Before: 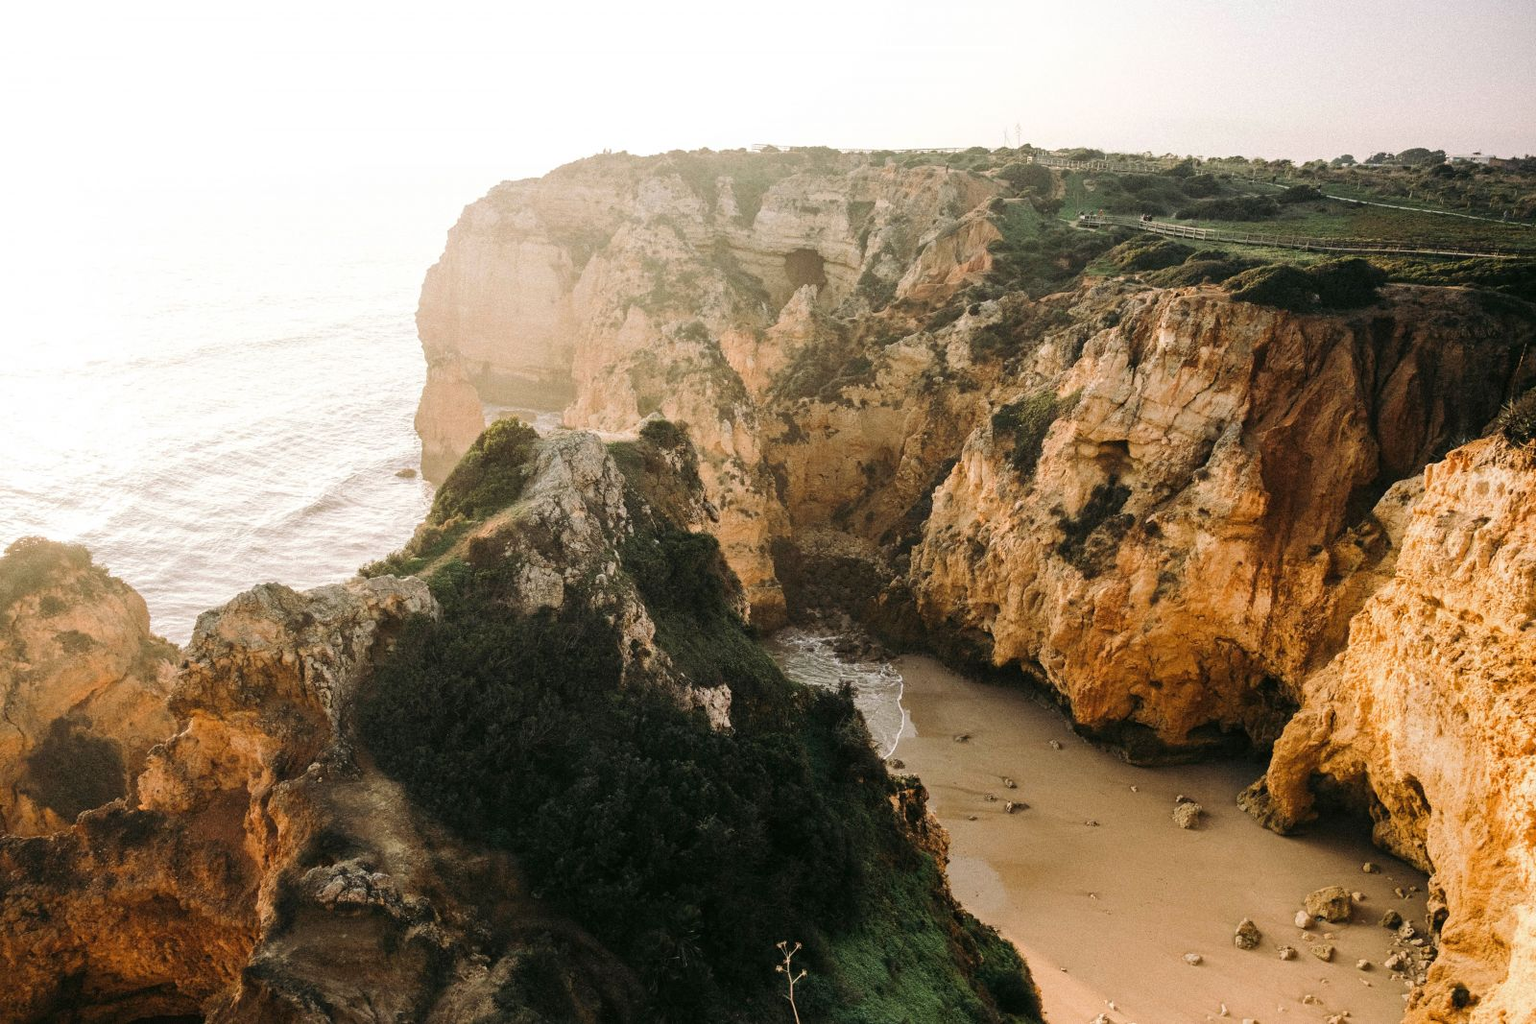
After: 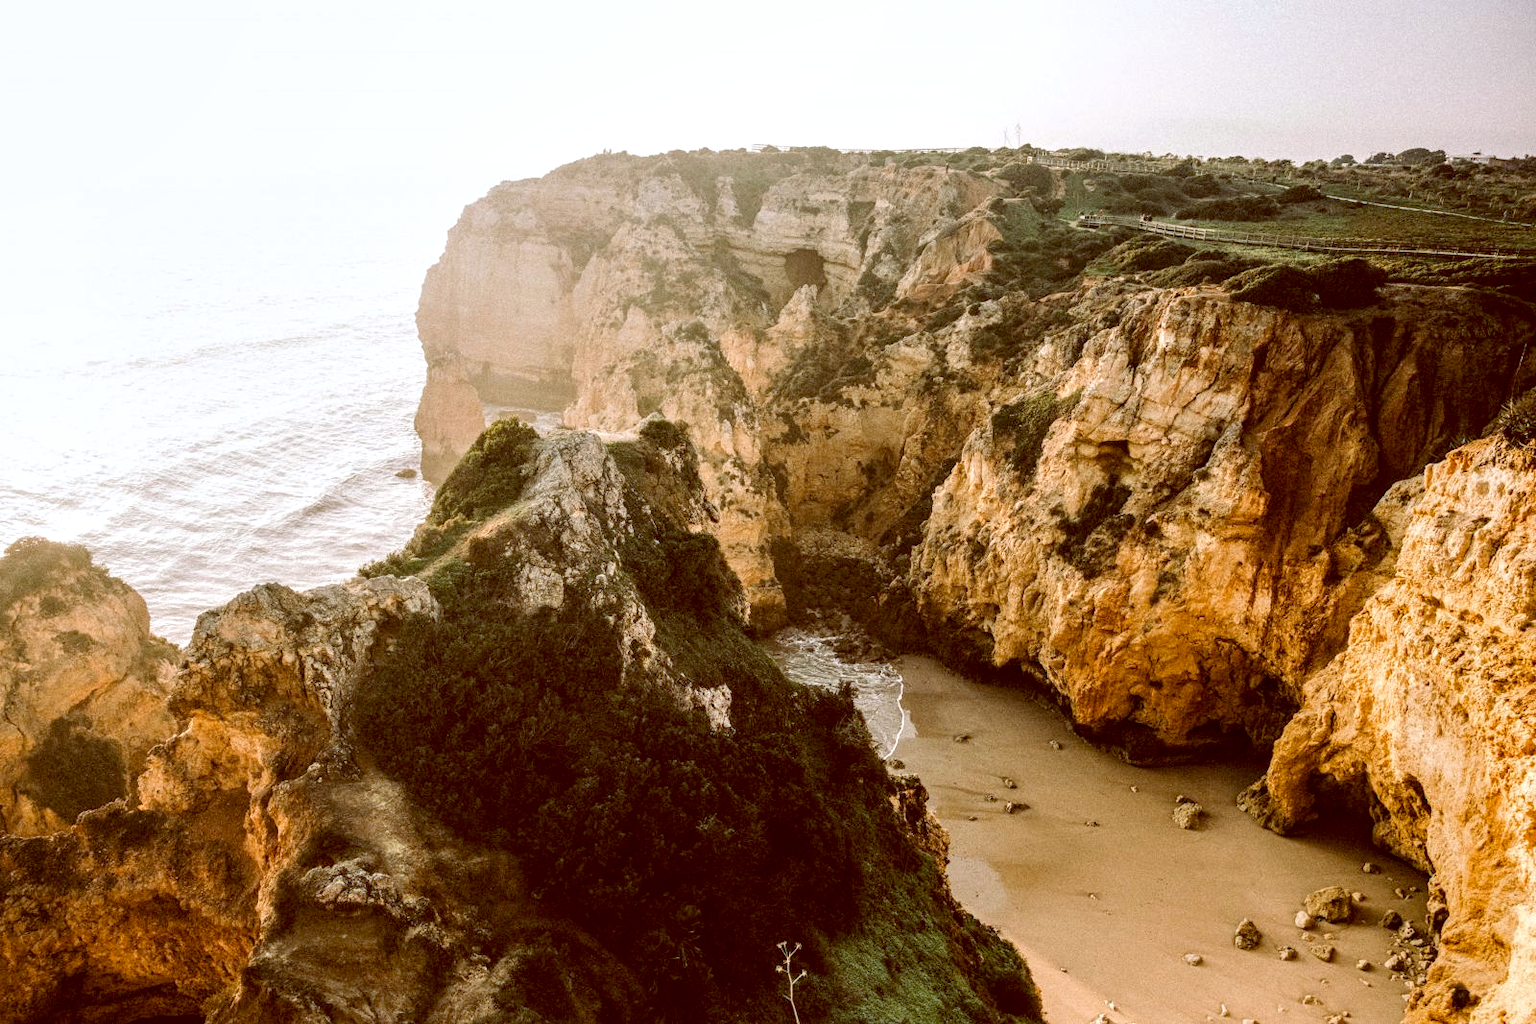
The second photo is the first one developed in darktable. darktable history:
local contrast: detail 150%
color balance: lift [1, 1.011, 0.999, 0.989], gamma [1.109, 1.045, 1.039, 0.955], gain [0.917, 0.936, 0.952, 1.064], contrast 2.32%, contrast fulcrum 19%, output saturation 101%
